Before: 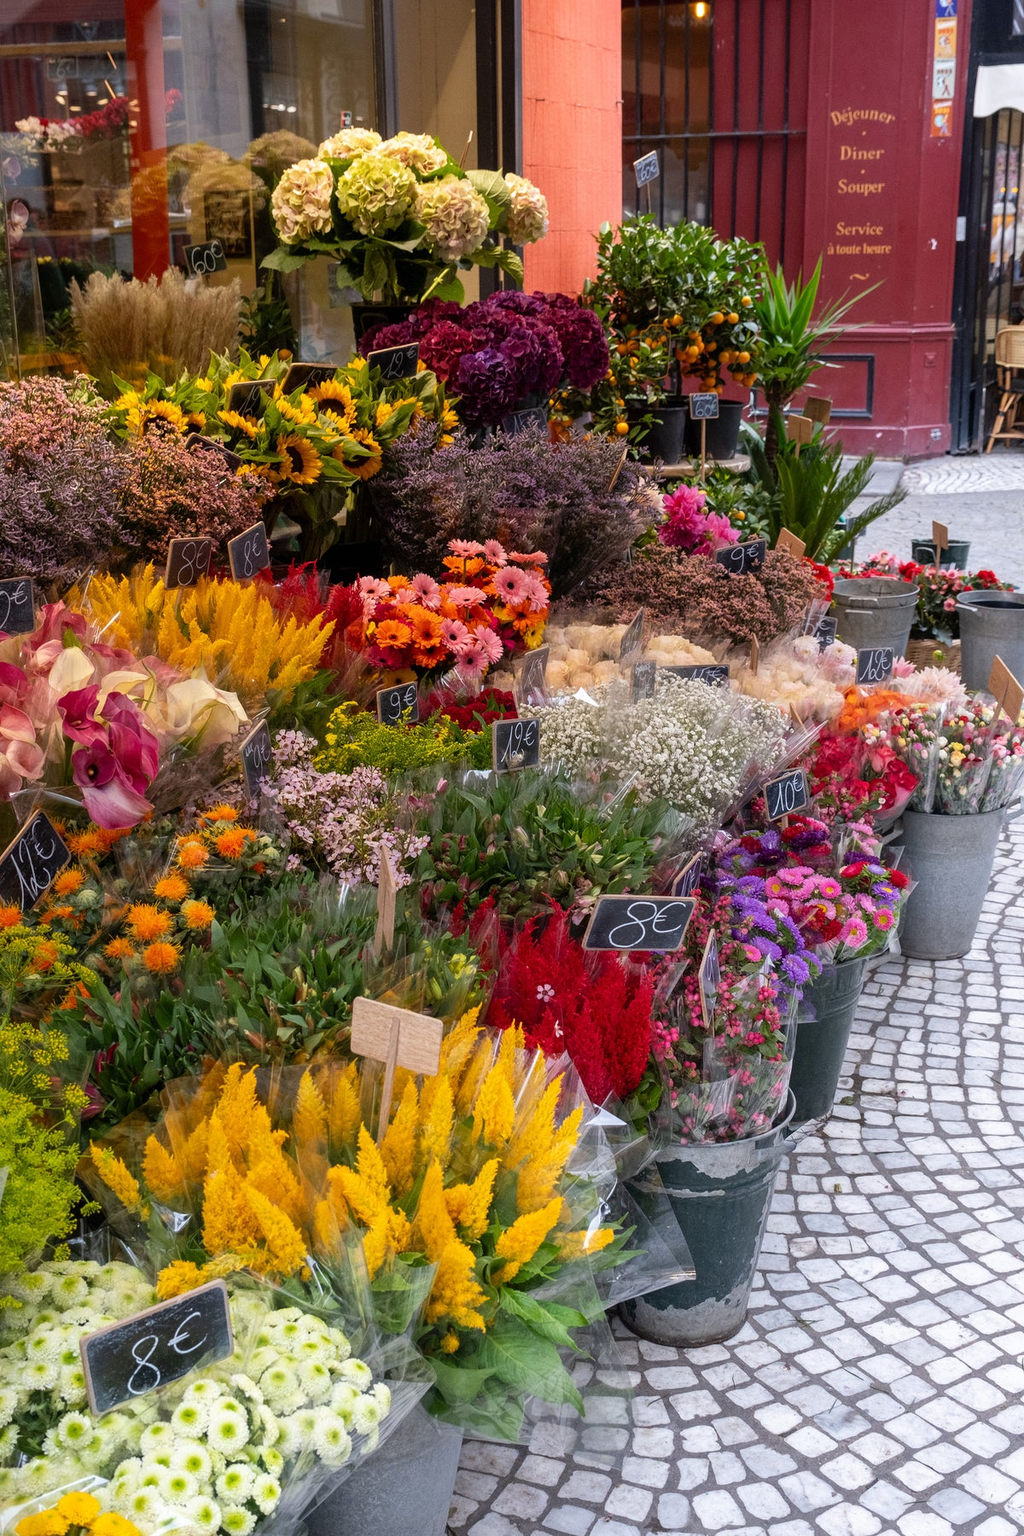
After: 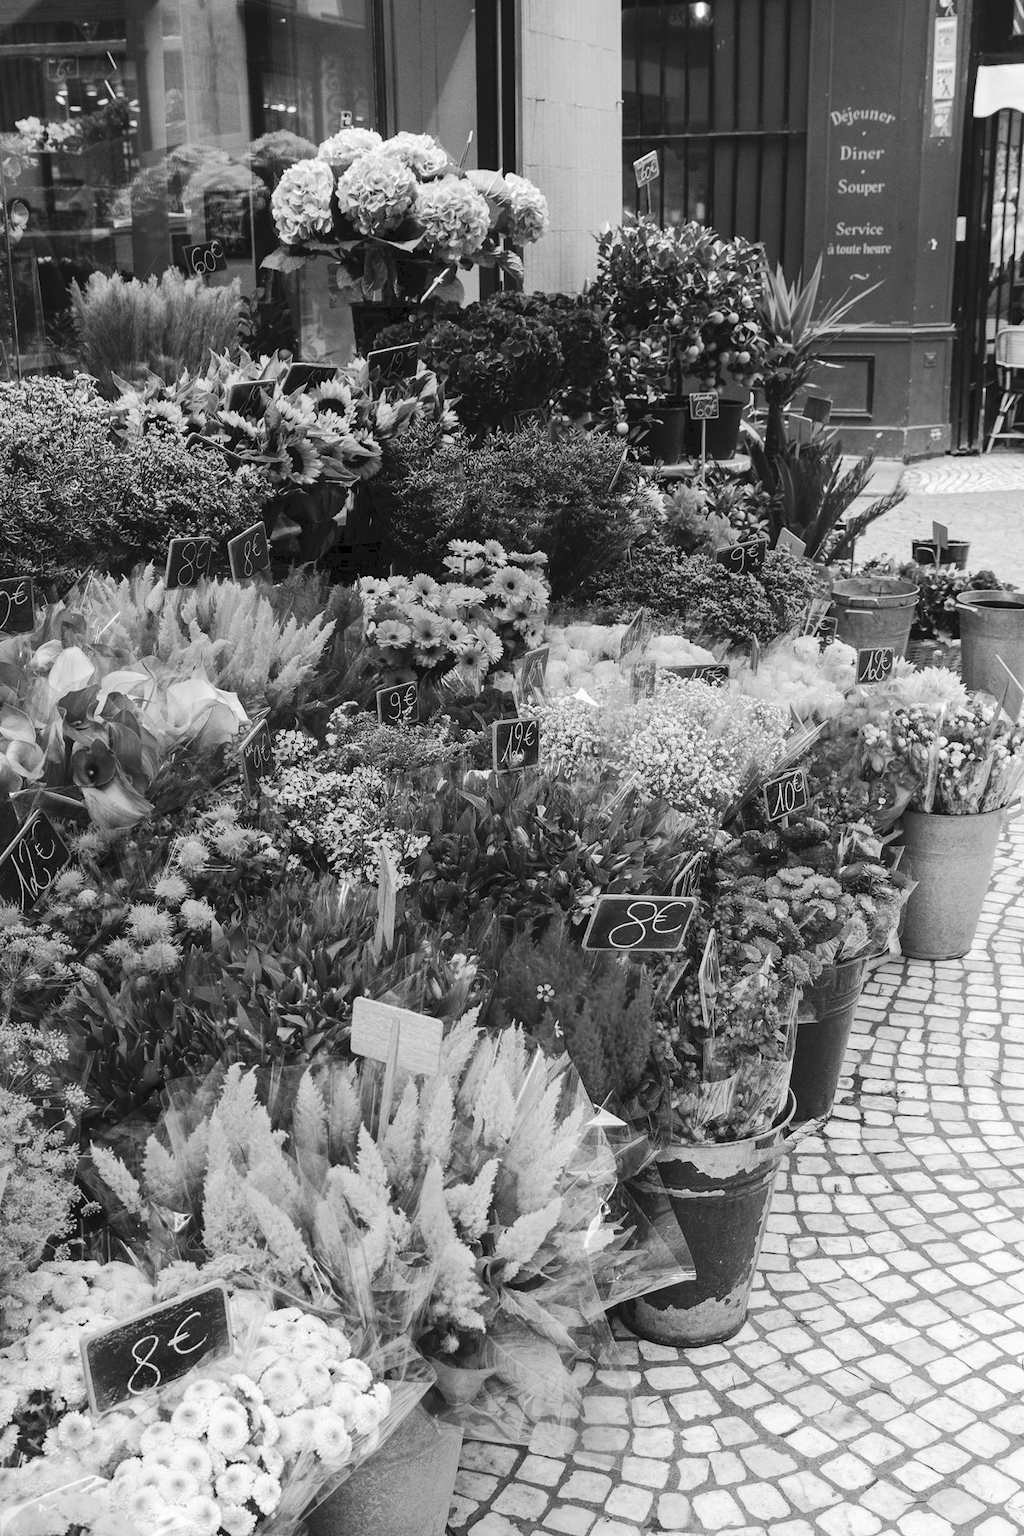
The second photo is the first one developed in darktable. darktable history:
tone curve: curves: ch0 [(0, 0) (0.003, 0.062) (0.011, 0.07) (0.025, 0.083) (0.044, 0.094) (0.069, 0.105) (0.1, 0.117) (0.136, 0.136) (0.177, 0.164) (0.224, 0.201) (0.277, 0.256) (0.335, 0.335) (0.399, 0.424) (0.468, 0.529) (0.543, 0.641) (0.623, 0.725) (0.709, 0.787) (0.801, 0.849) (0.898, 0.917) (1, 1)], preserve colors none
monochrome: on, module defaults
